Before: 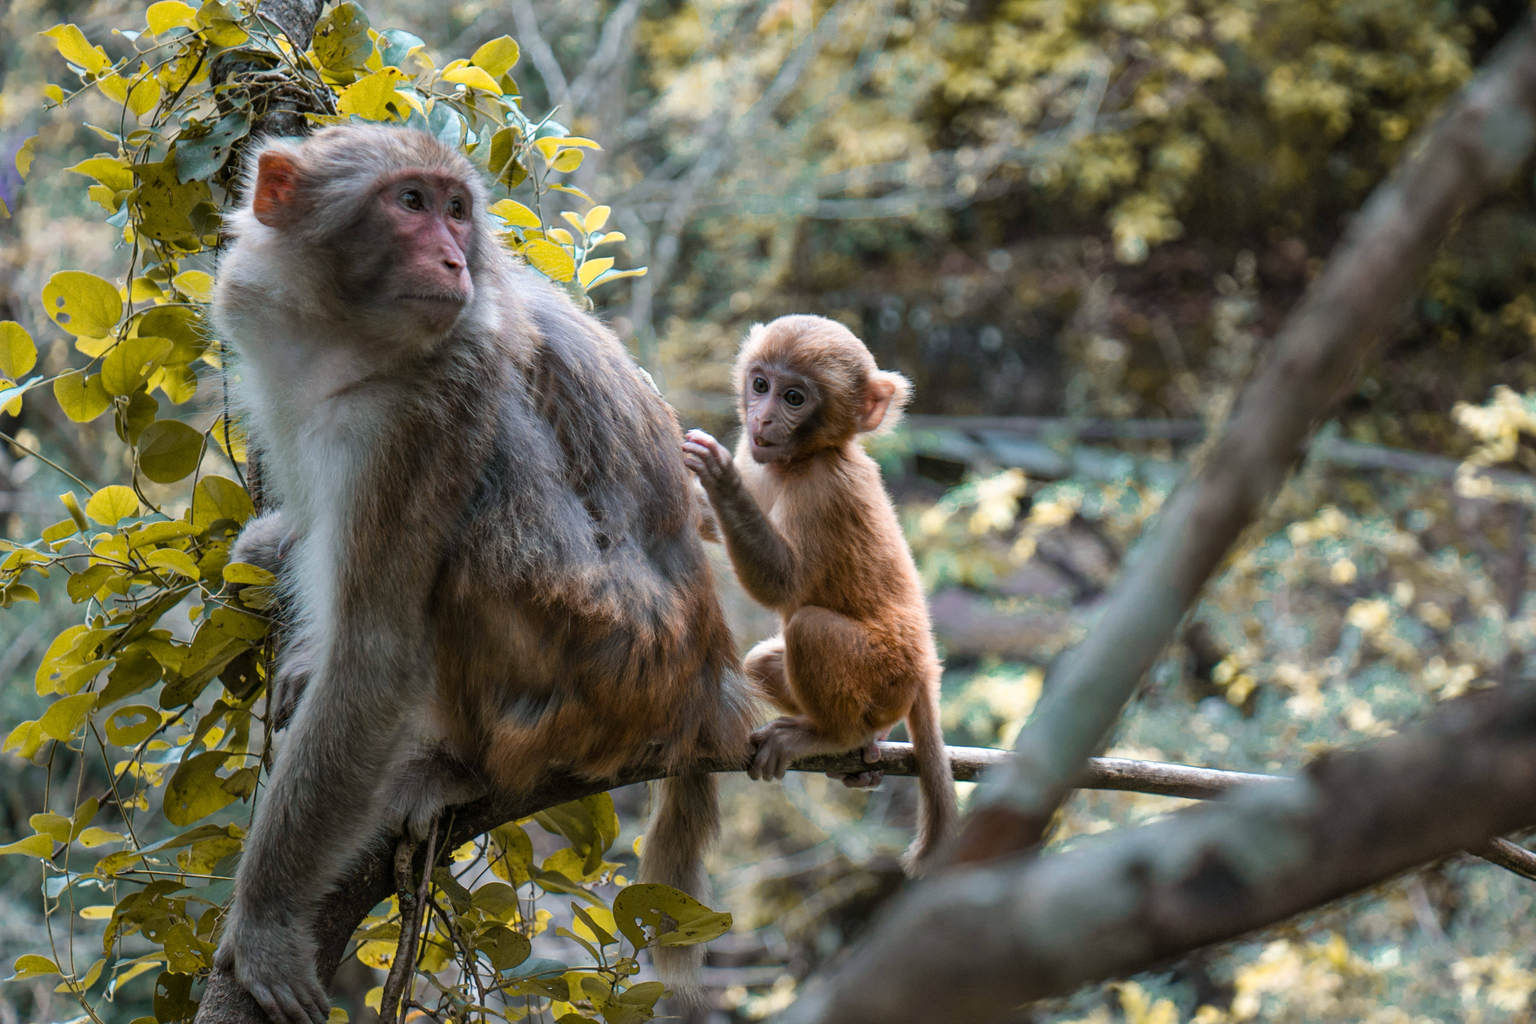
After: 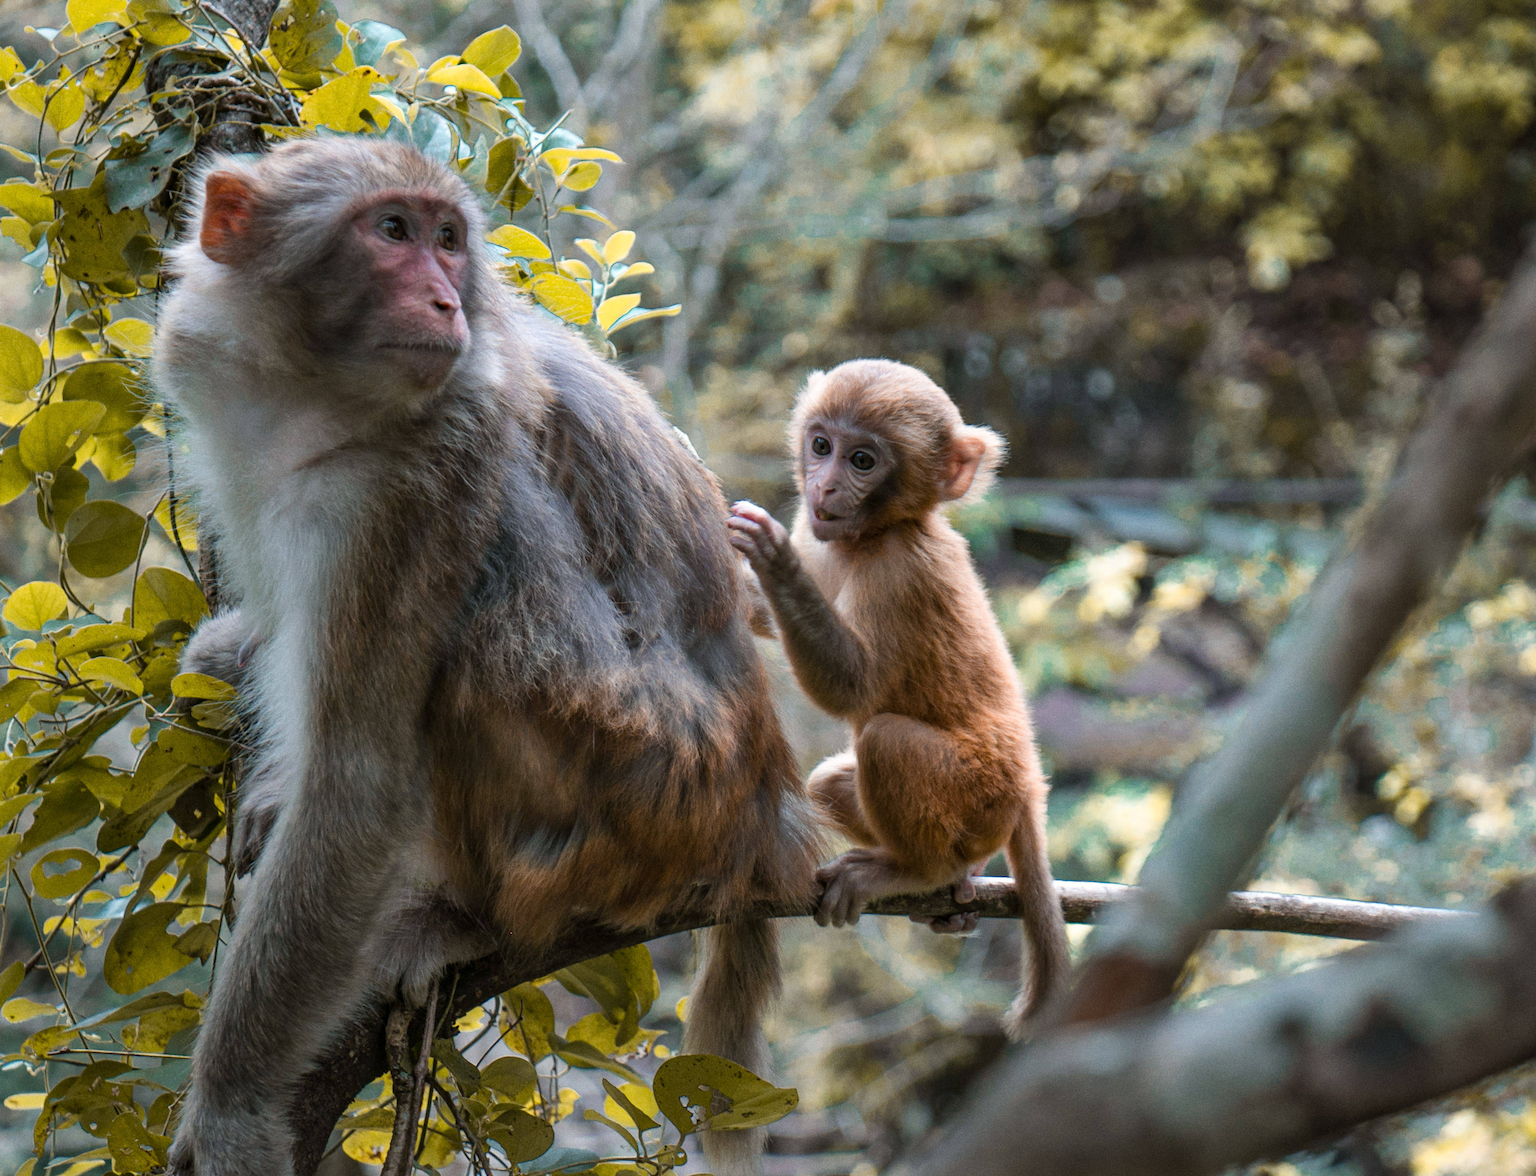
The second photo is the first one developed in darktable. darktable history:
grain: coarseness 0.09 ISO
levels: levels [0, 0.499, 1]
crop and rotate: angle 1°, left 4.281%, top 0.642%, right 11.383%, bottom 2.486%
